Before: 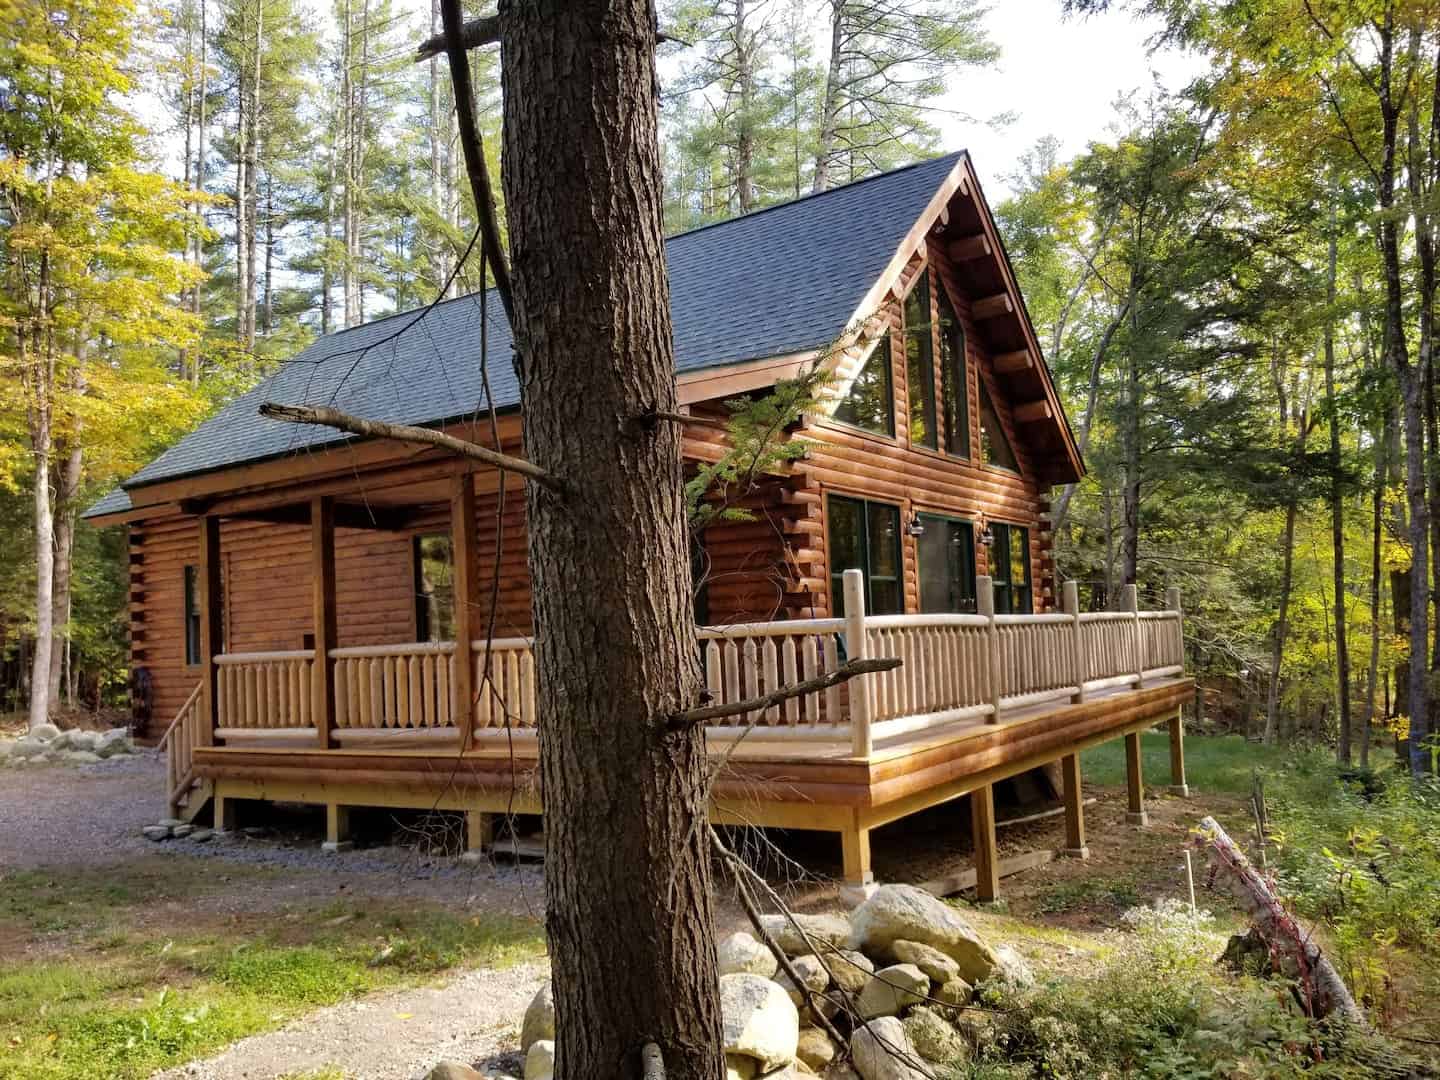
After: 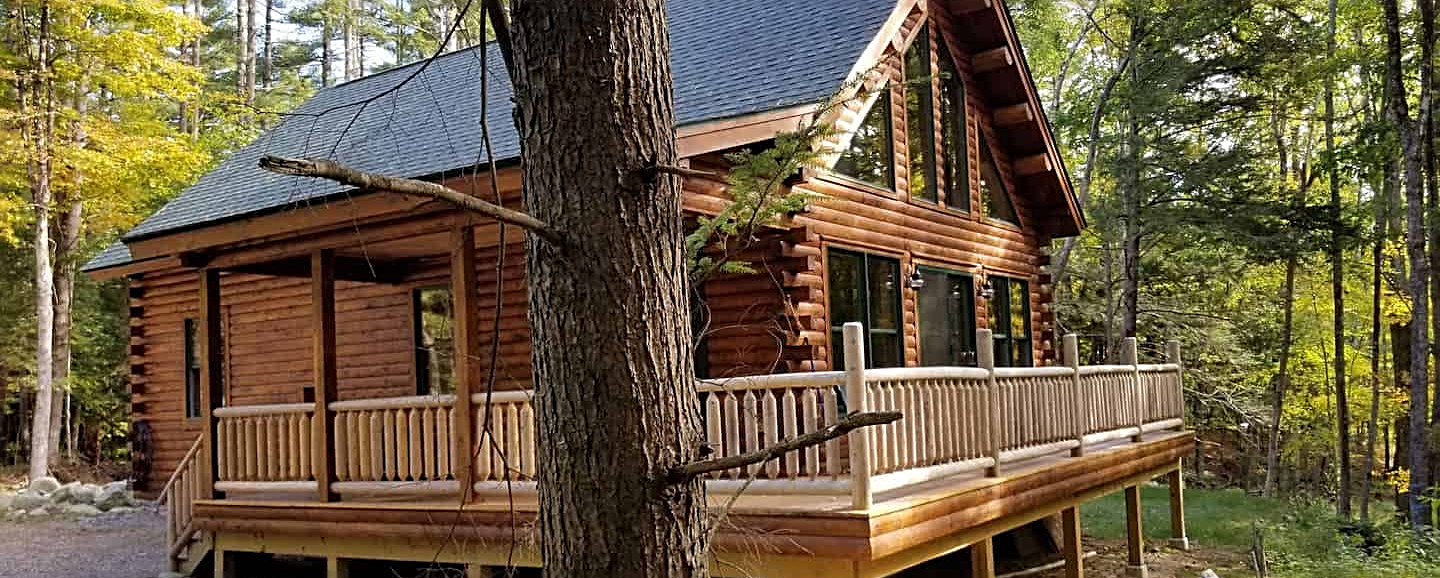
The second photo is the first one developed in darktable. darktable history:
crop and rotate: top 23.043%, bottom 23.437%
sharpen: radius 2.531, amount 0.628
